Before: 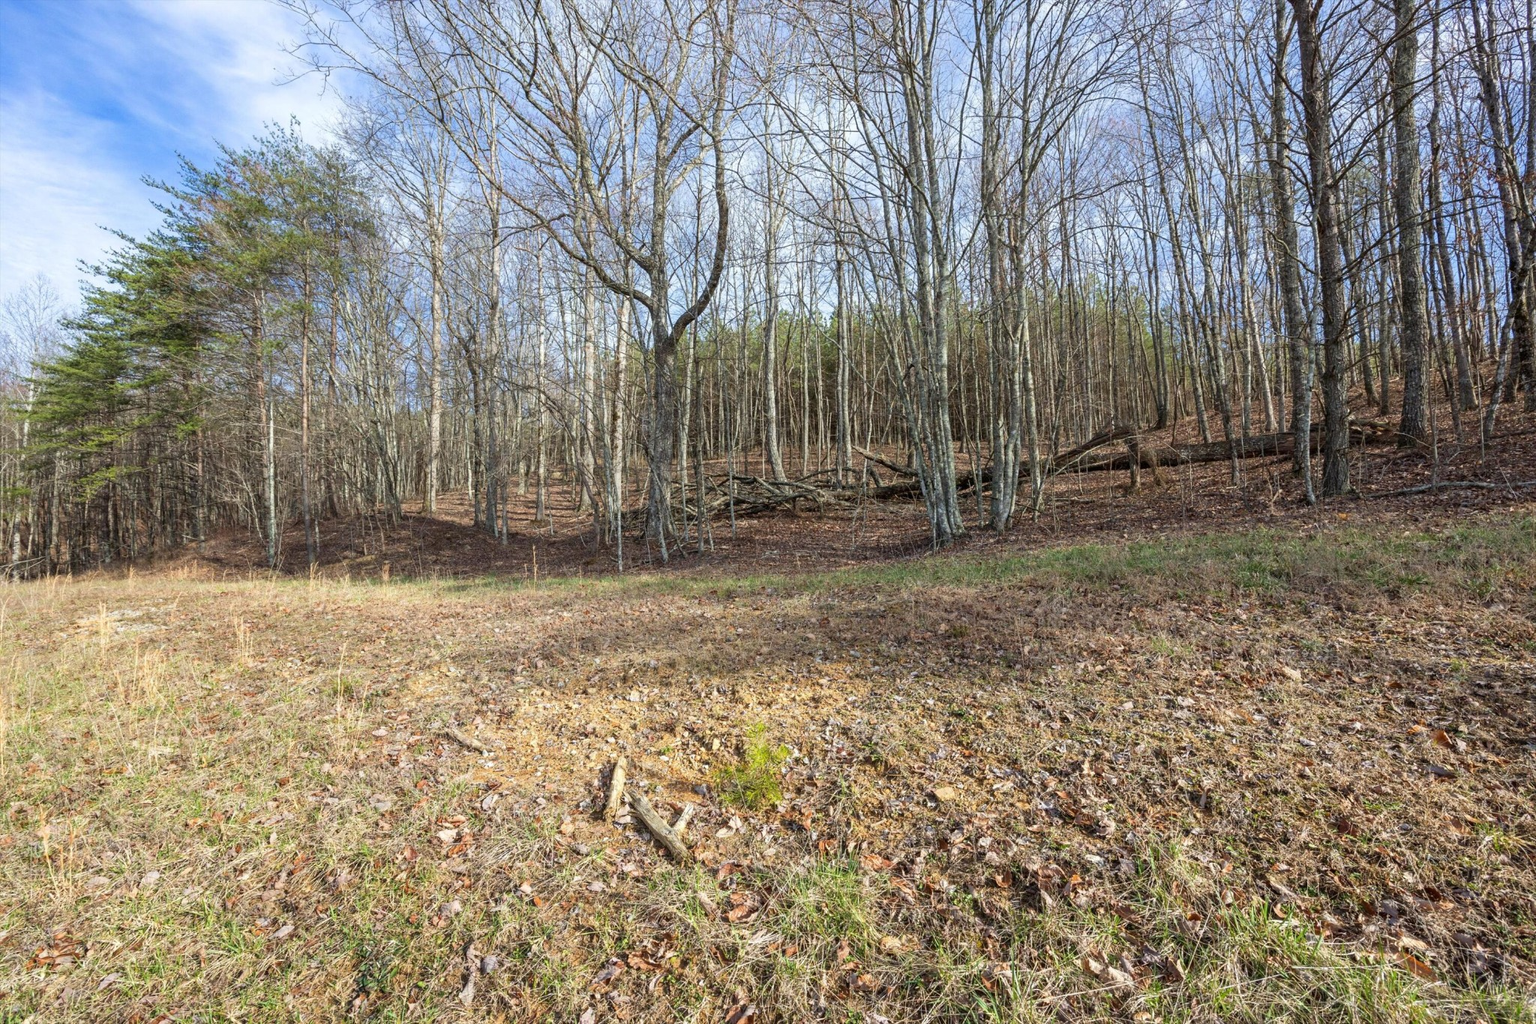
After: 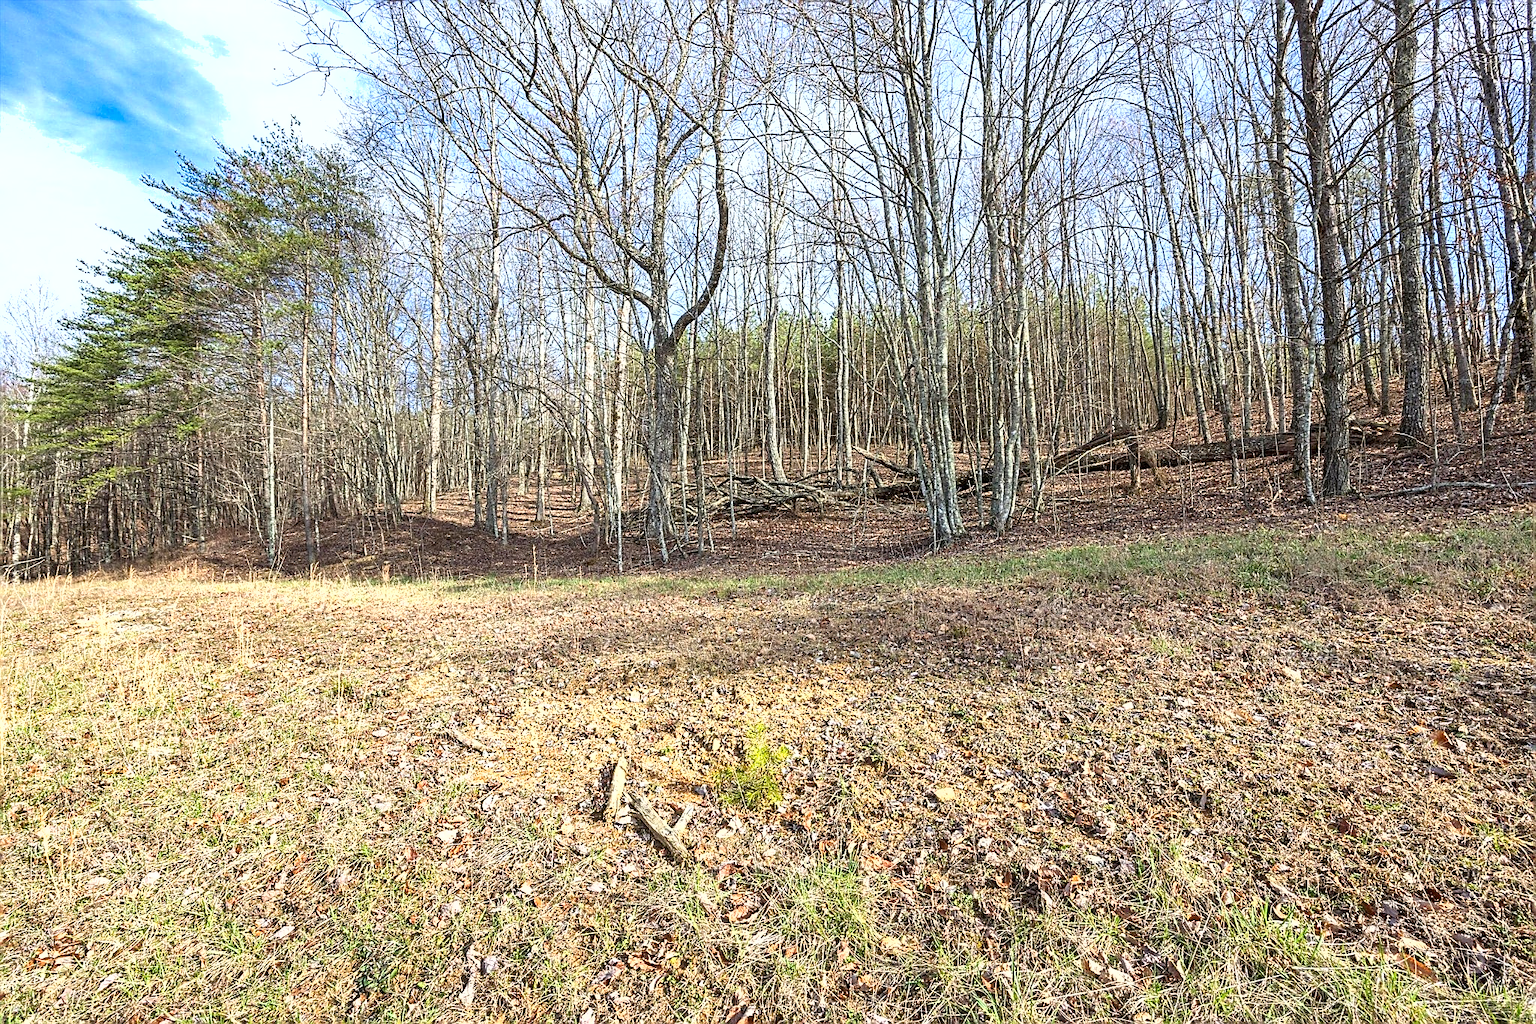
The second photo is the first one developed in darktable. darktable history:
shadows and highlights: low approximation 0.01, soften with gaussian
sharpen: radius 1.4, amount 1.25, threshold 0.7
exposure: exposure 0.74 EV, compensate highlight preservation false
